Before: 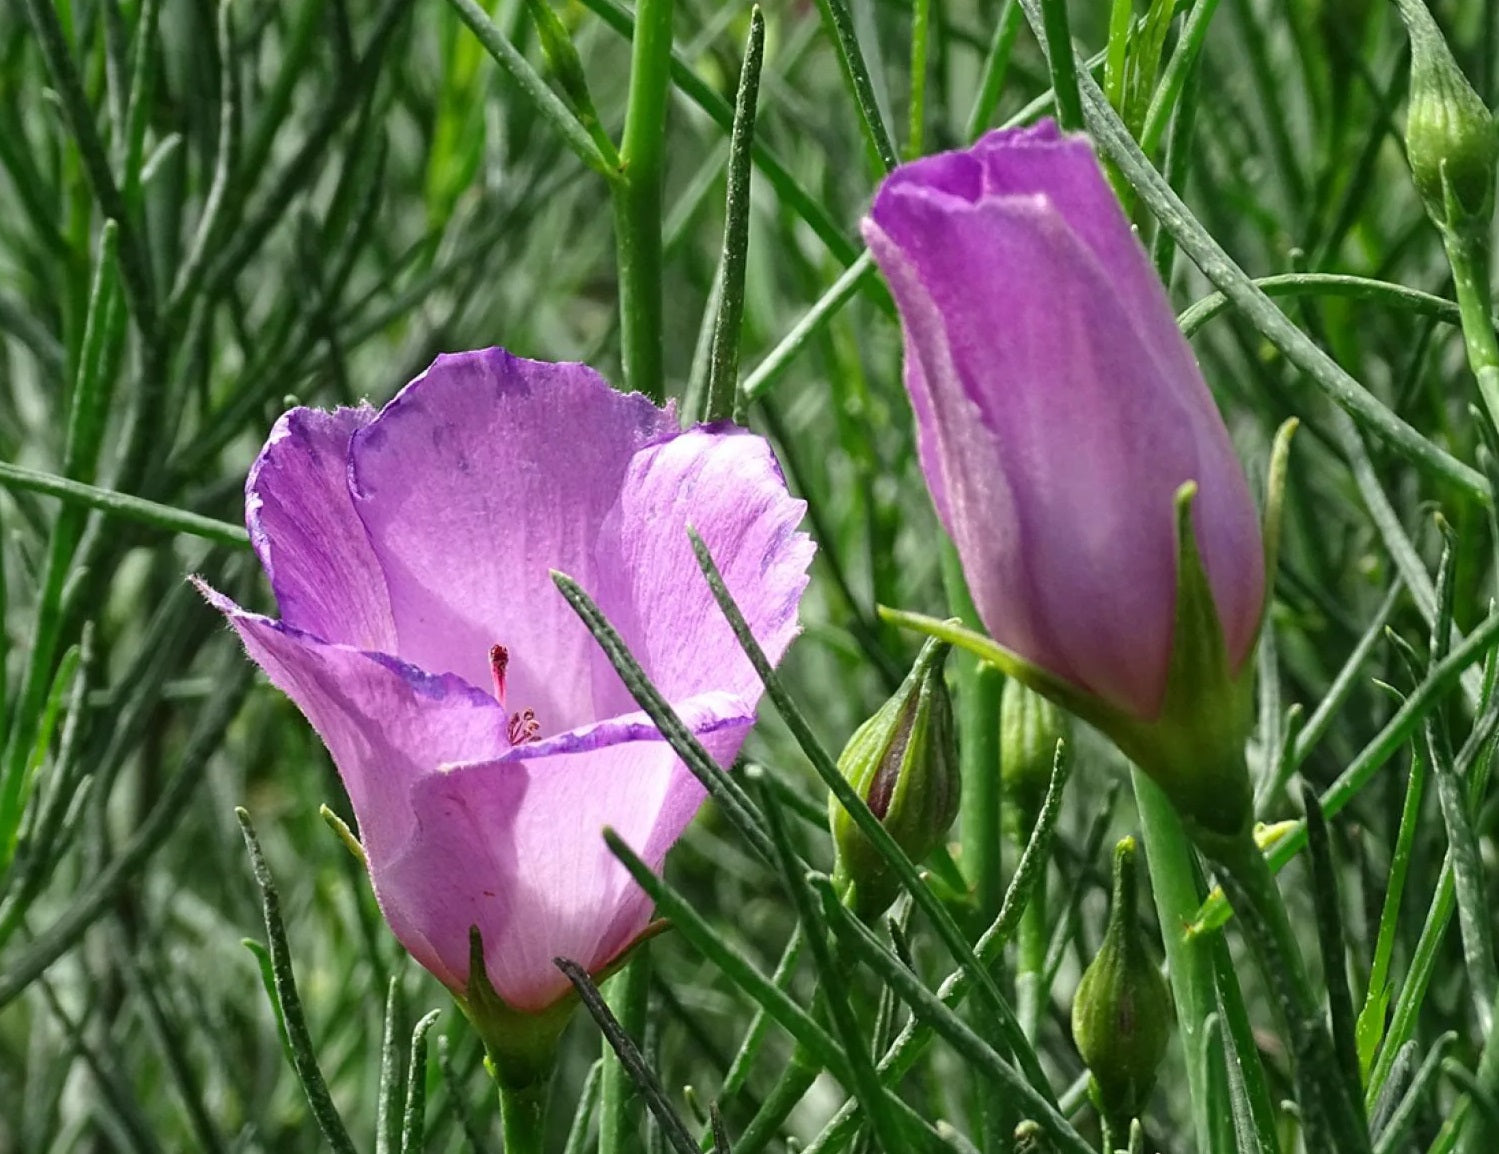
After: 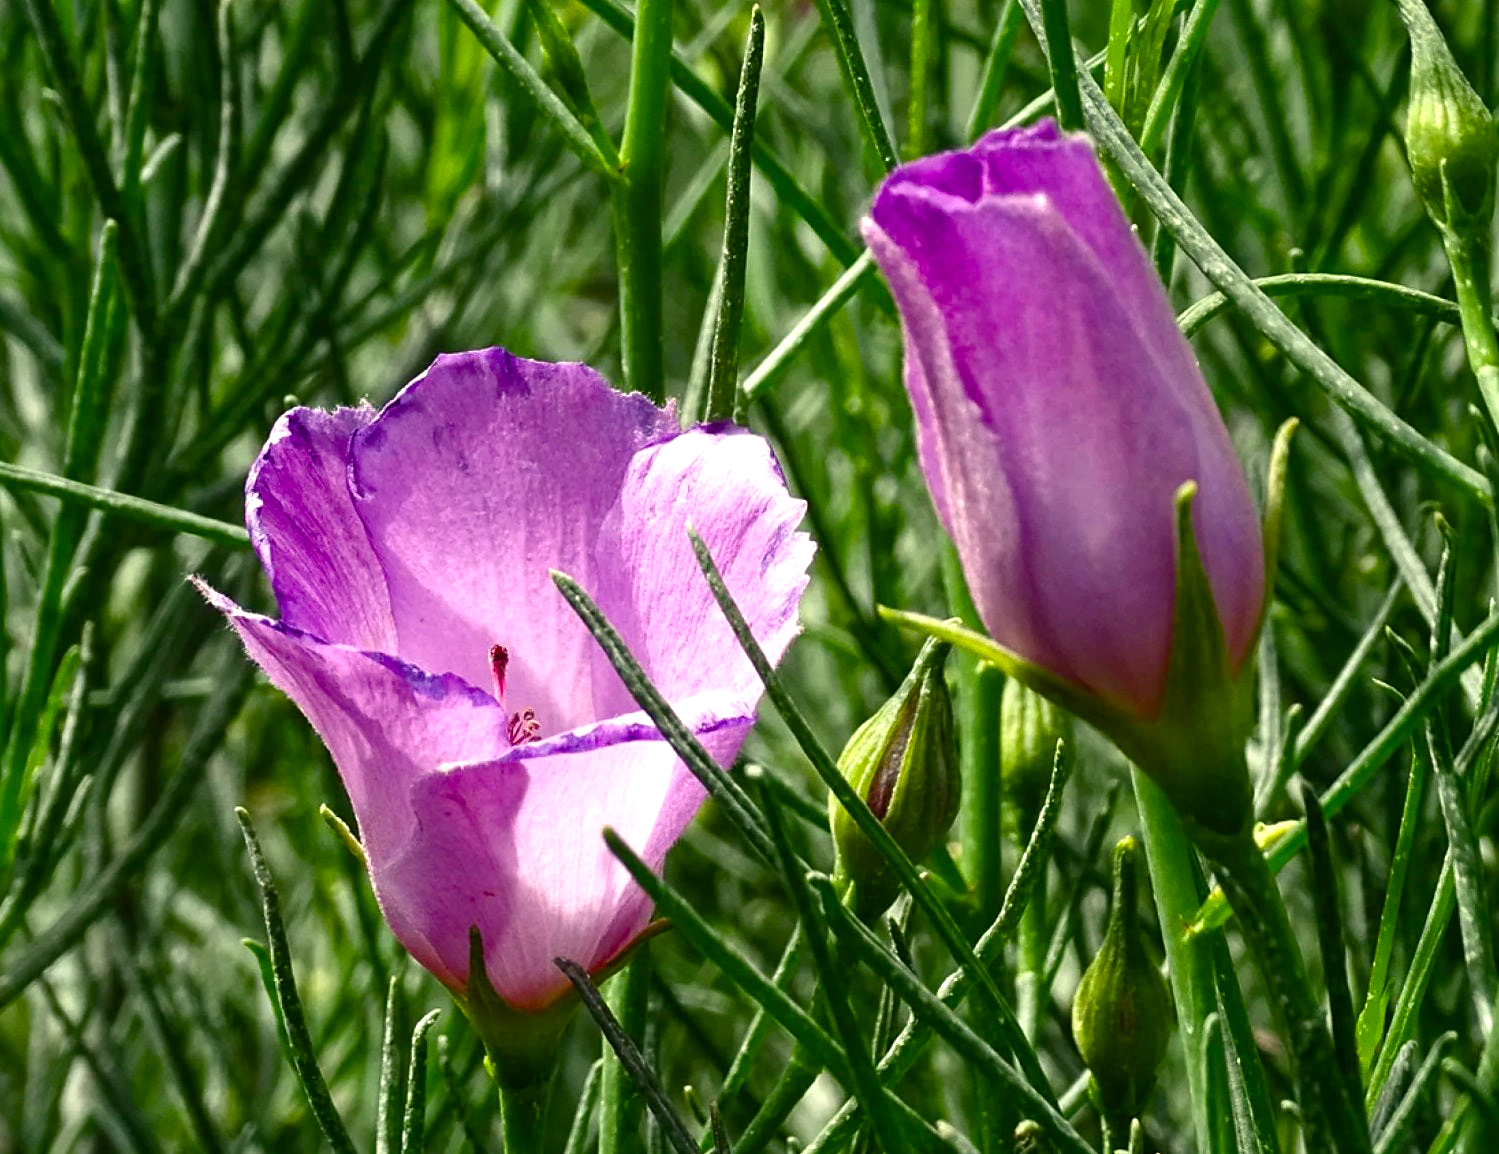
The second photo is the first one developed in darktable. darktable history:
color balance rgb: highlights gain › chroma 3.047%, highlights gain › hue 78.85°, perceptual saturation grading › global saturation 44.855%, perceptual saturation grading › highlights -49.56%, perceptual saturation grading › shadows 30%, perceptual brilliance grading › highlights 14.045%, perceptual brilliance grading › shadows -18.403%
